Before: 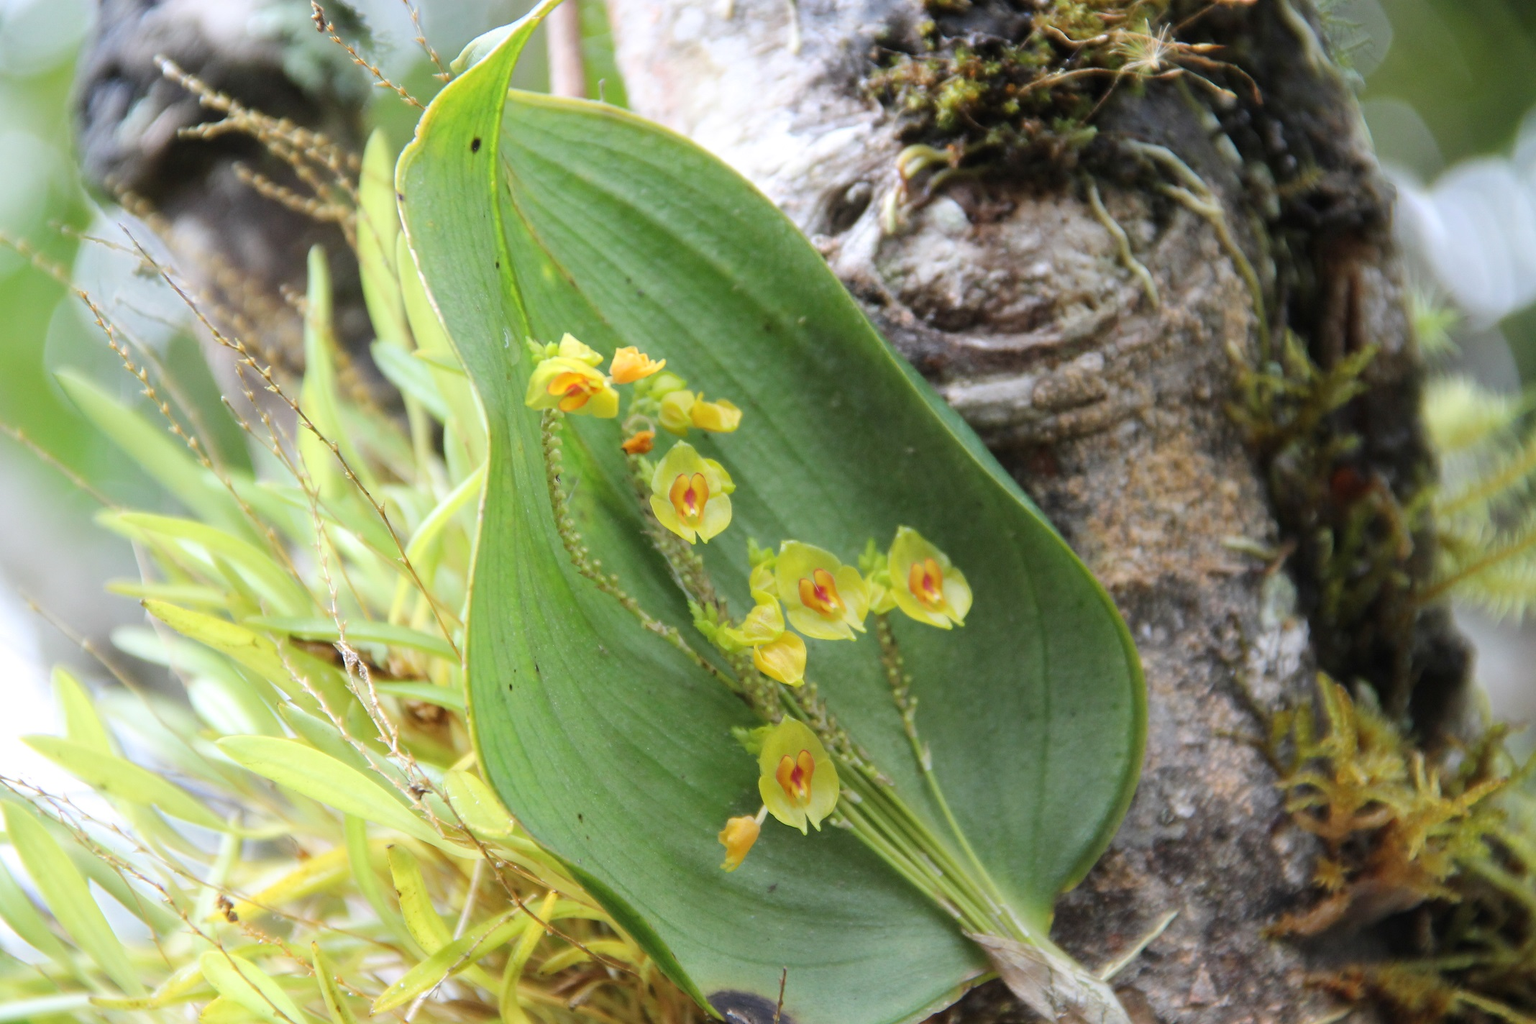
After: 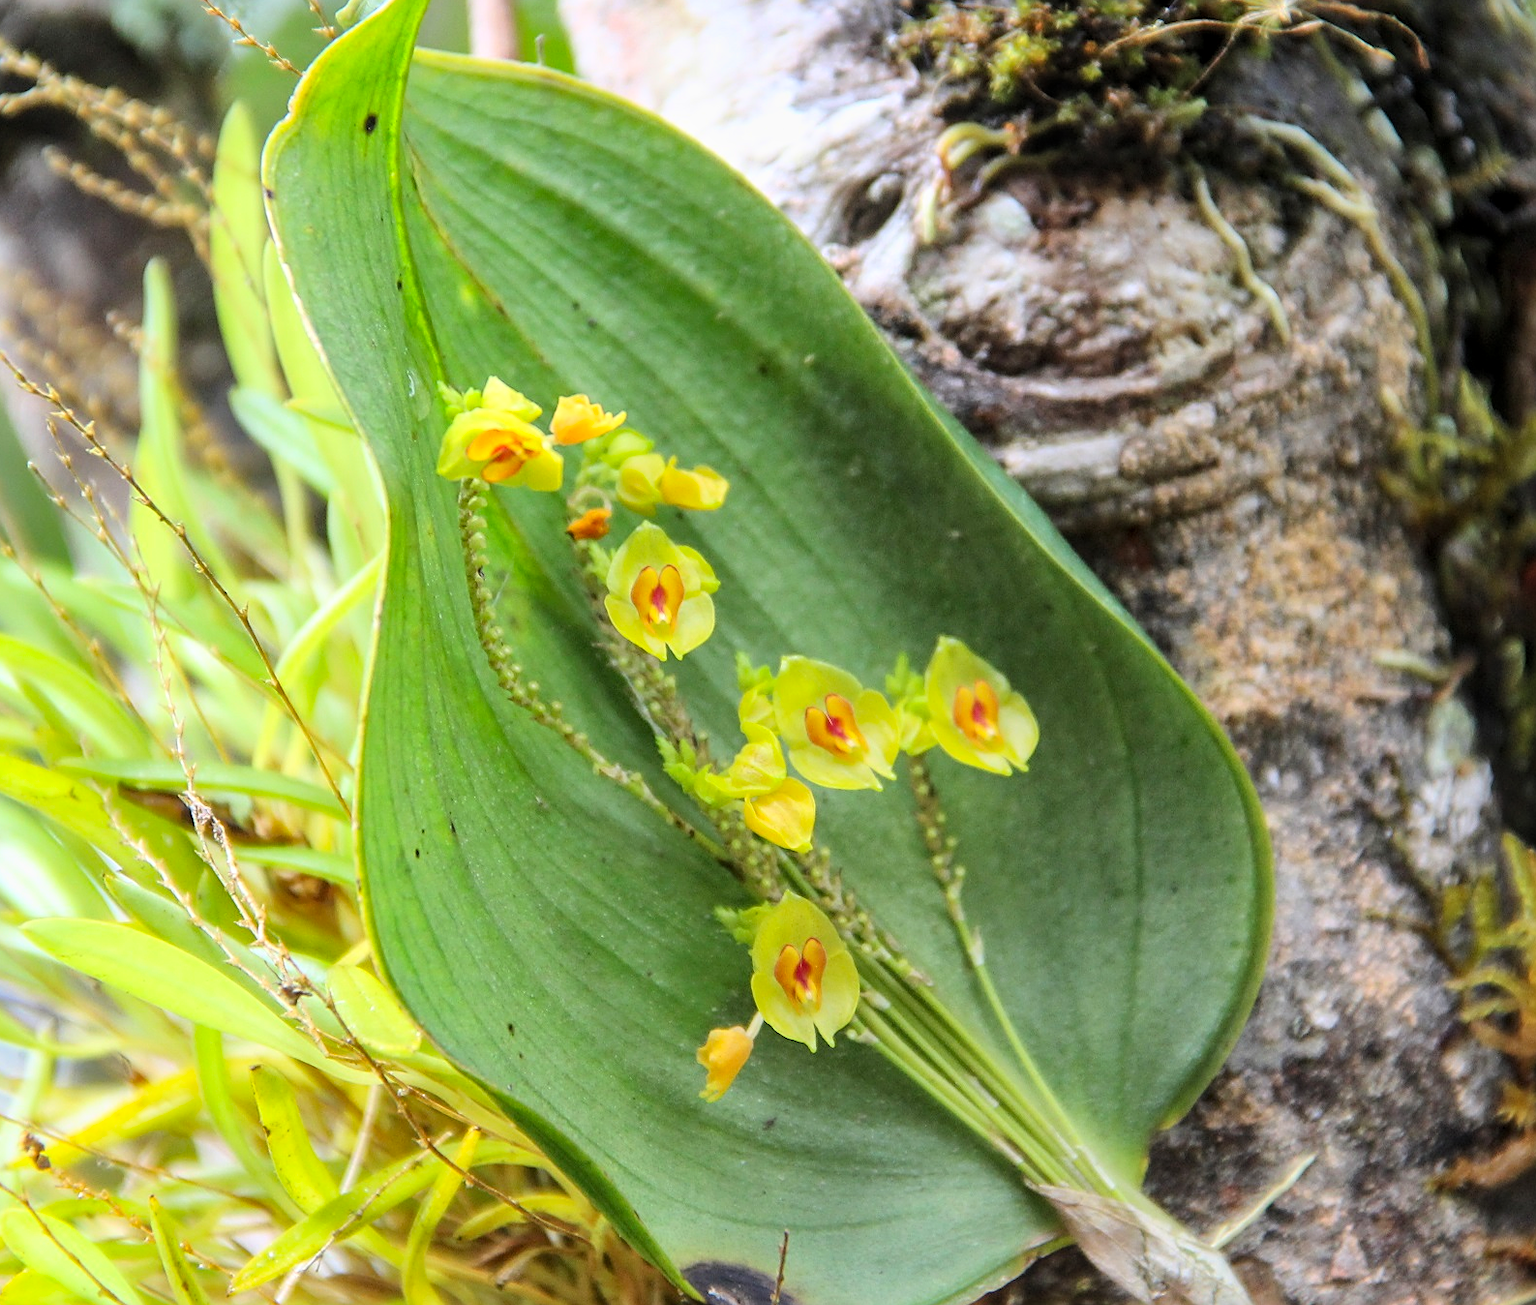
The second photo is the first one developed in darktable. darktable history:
crop and rotate: left 13.09%, top 5.233%, right 12.571%
local contrast: on, module defaults
filmic rgb: black relative exposure -9.46 EV, white relative exposure 3.02 EV, hardness 6.1, color science v6 (2022), iterations of high-quality reconstruction 0
sharpen: on, module defaults
shadows and highlights: shadows 29.95
contrast brightness saturation: contrast 0.2, brightness 0.159, saturation 0.226
